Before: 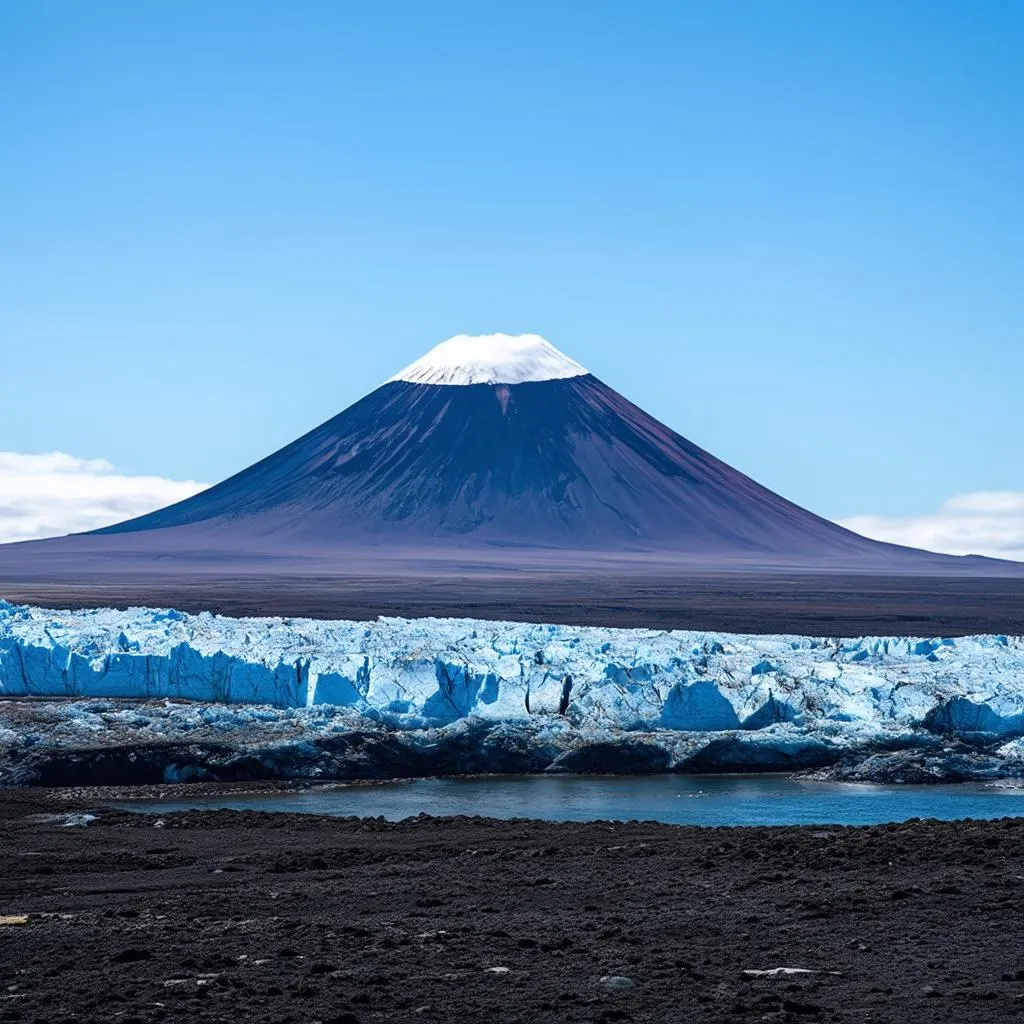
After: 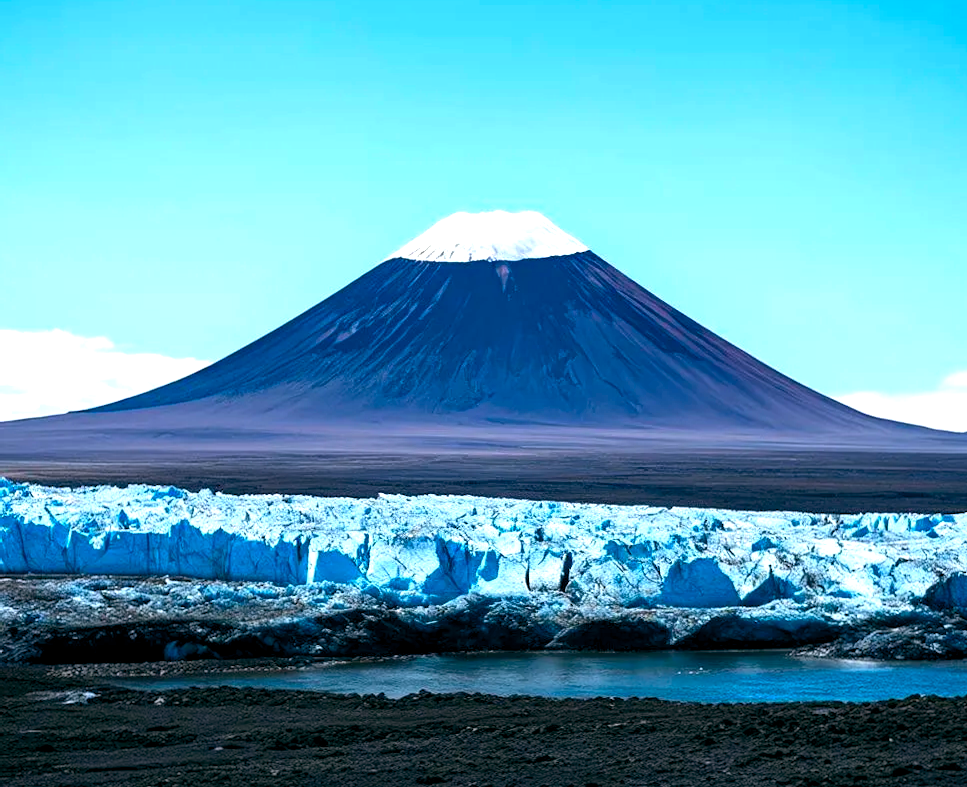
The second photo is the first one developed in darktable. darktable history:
crop and rotate: angle 0.075°, top 12.019%, right 5.414%, bottom 11.006%
color balance rgb: global offset › luminance -0.335%, global offset › chroma 0.114%, global offset › hue 164.45°, linear chroma grading › global chroma 19.766%, perceptual saturation grading › global saturation 0.825%, perceptual brilliance grading › global brilliance -5.777%, perceptual brilliance grading › highlights 24.989%, perceptual brilliance grading › mid-tones 7.293%, perceptual brilliance grading › shadows -4.633%, global vibrance 9.369%
